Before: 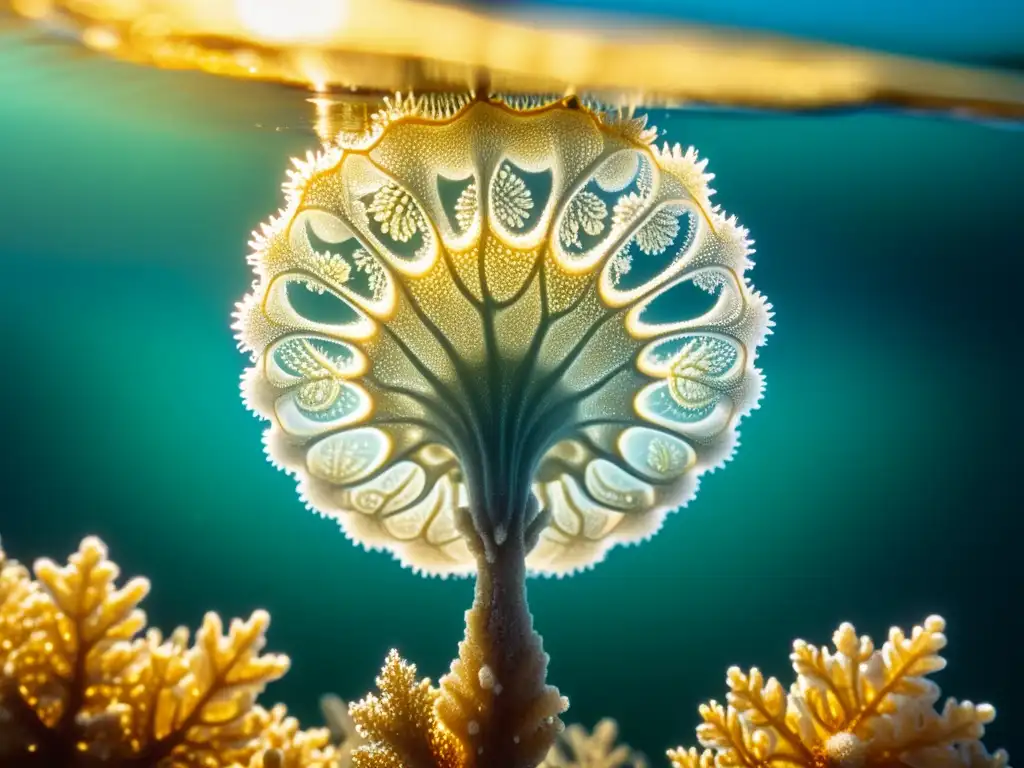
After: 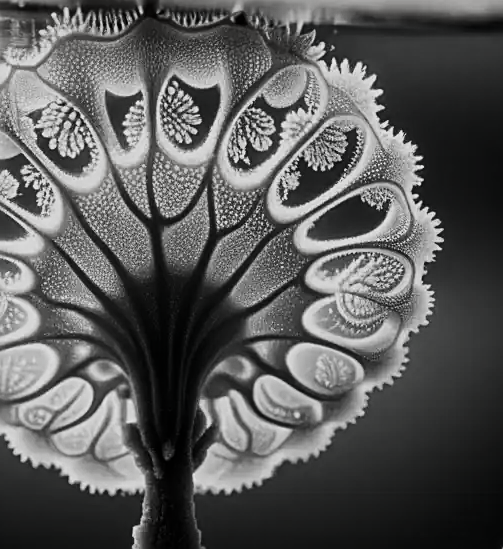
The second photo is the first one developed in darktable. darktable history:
sharpen: on, module defaults
exposure: exposure 1 EV, compensate exposure bias true, compensate highlight preservation false
filmic rgb: black relative exposure -7.65 EV, white relative exposure 4.56 EV, hardness 3.61
contrast brightness saturation: contrast 0.02, brightness -0.99, saturation -0.988
crop: left 32.502%, top 10.983%, right 18.359%, bottom 17.515%
